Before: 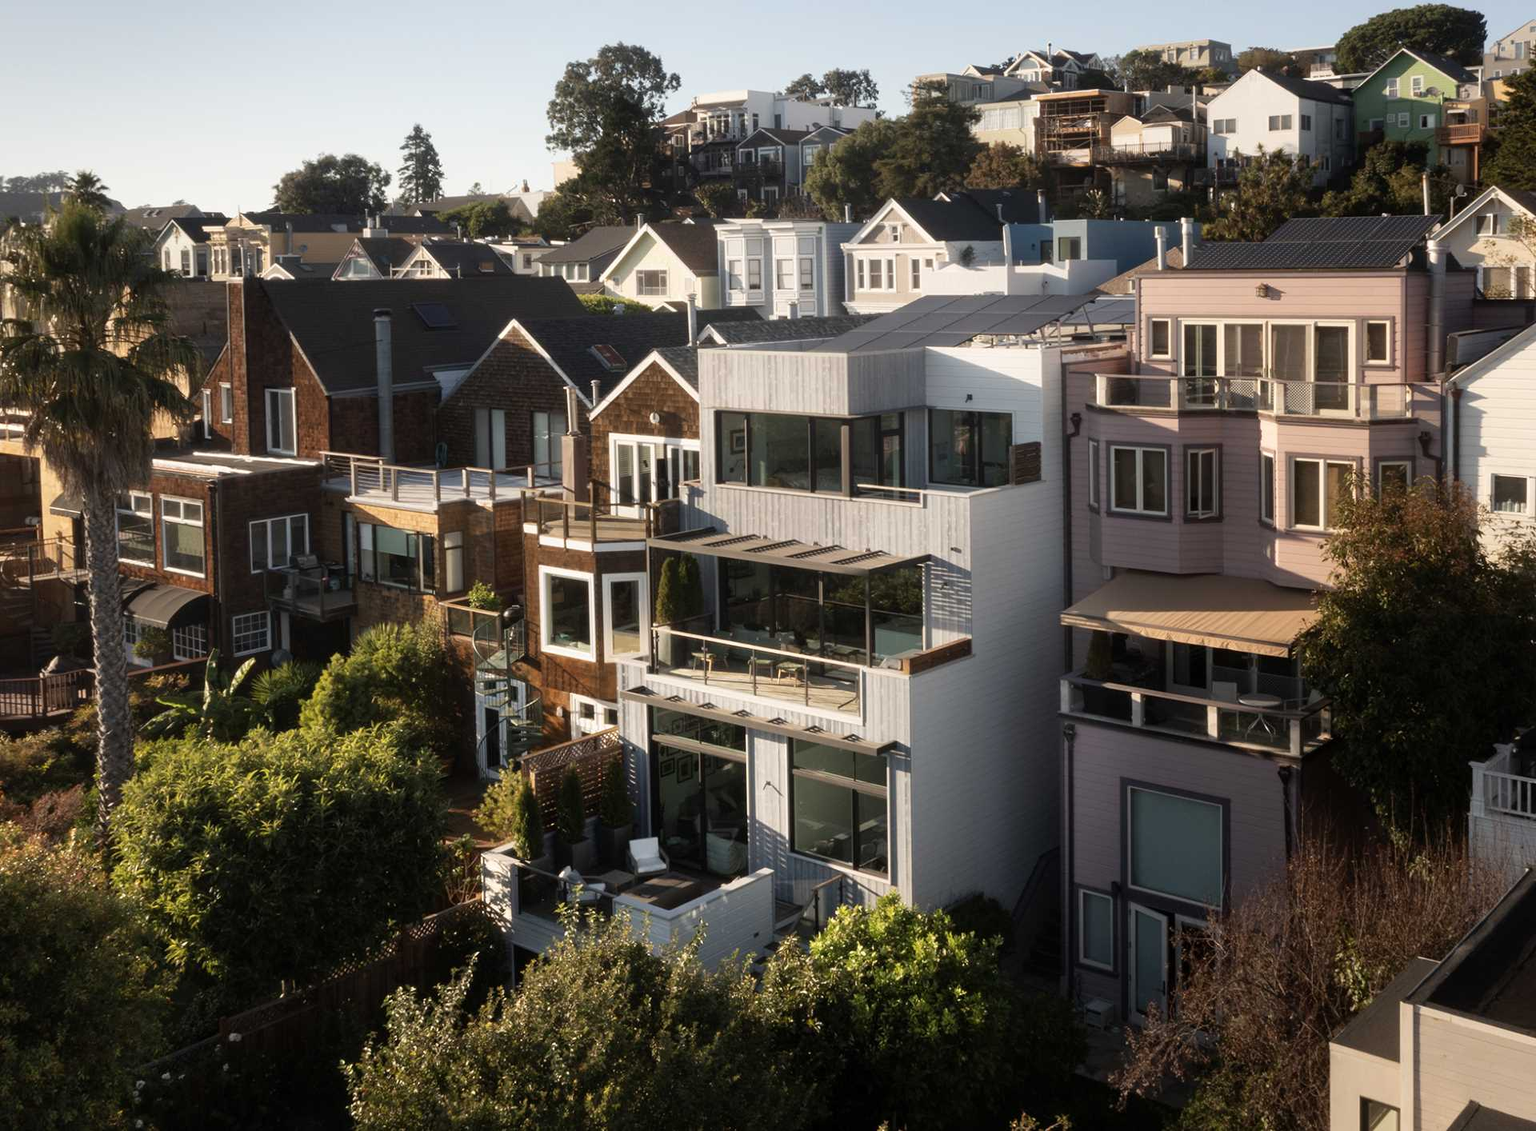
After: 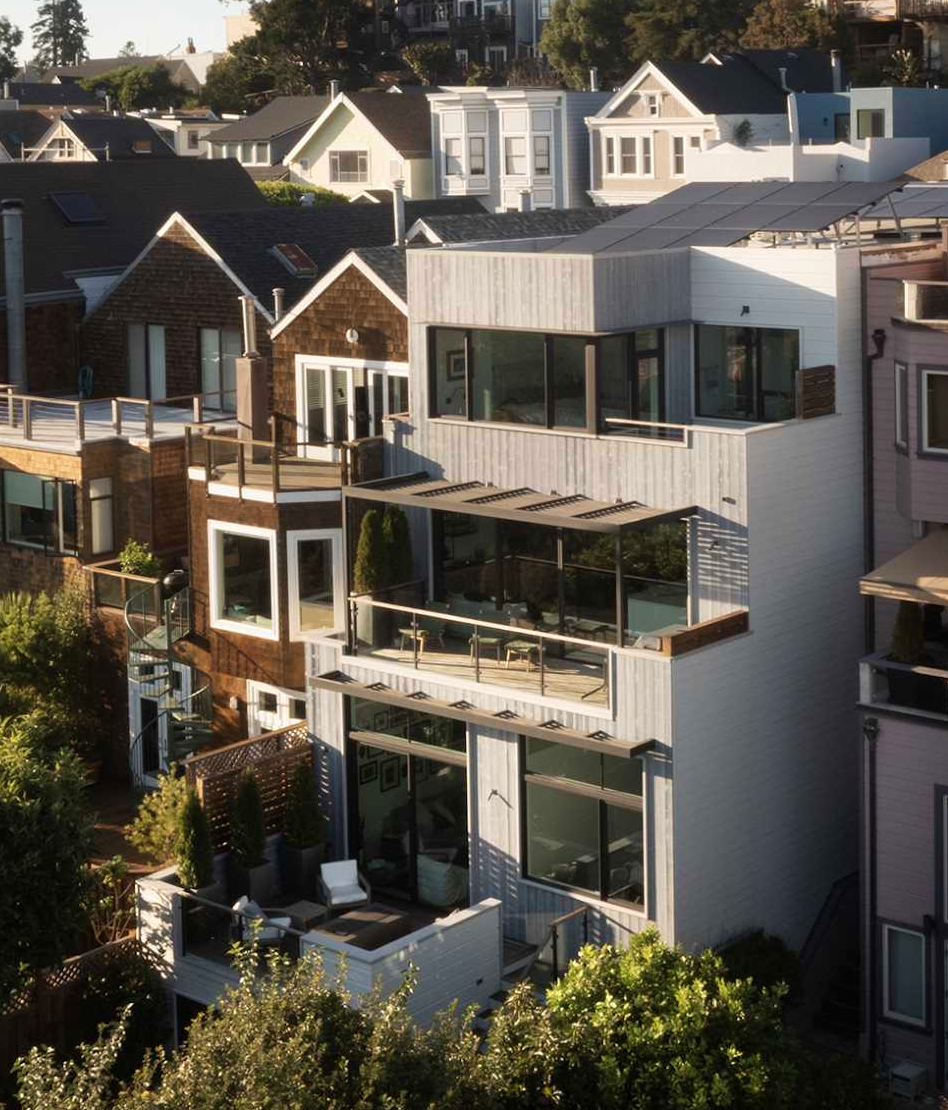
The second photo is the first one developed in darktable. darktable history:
crop and rotate: angle 0.021°, left 24.281%, top 13.233%, right 26.292%, bottom 8.22%
velvia: strength 15.34%
